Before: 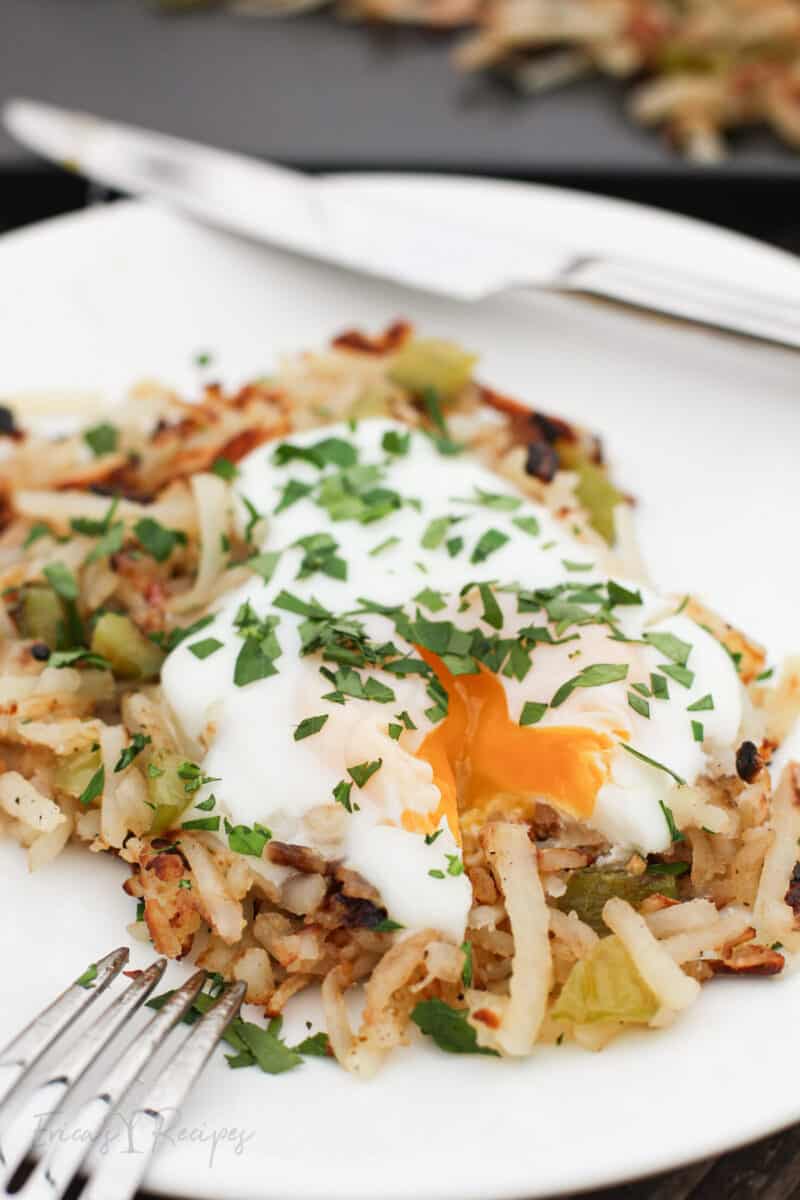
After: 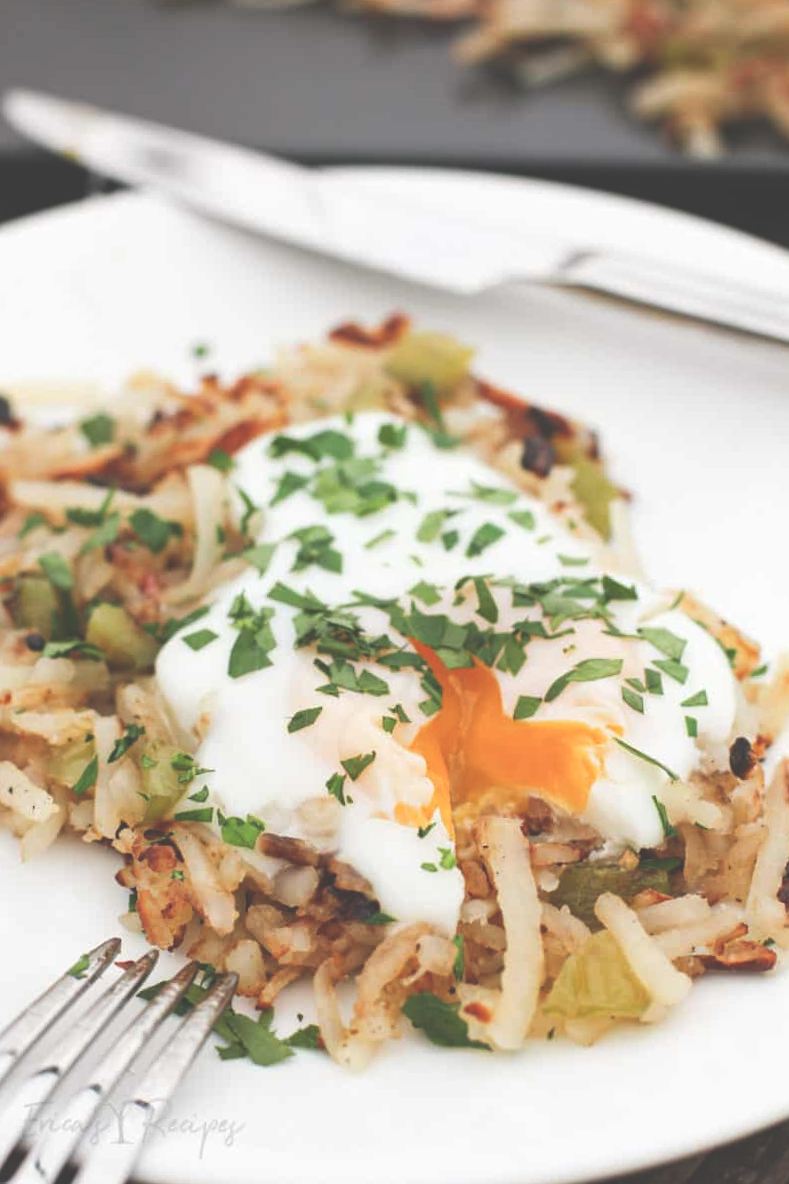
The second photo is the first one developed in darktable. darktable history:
exposure: black level correction -0.041, exposure 0.064 EV, compensate highlight preservation false
crop and rotate: angle -0.5°
